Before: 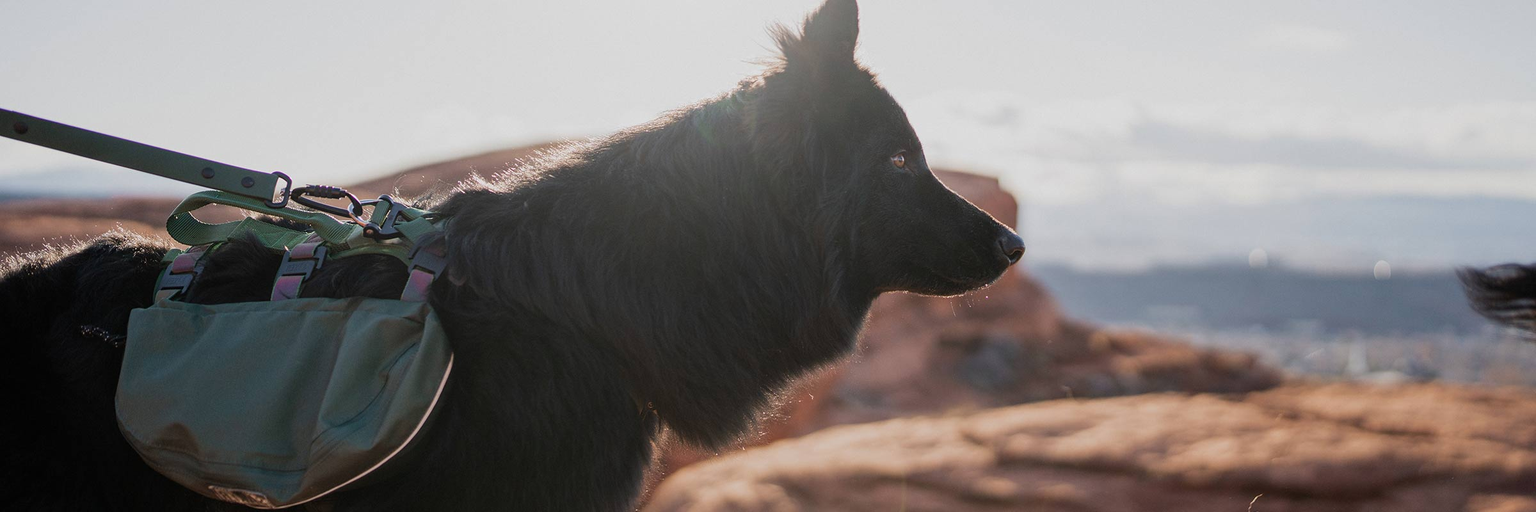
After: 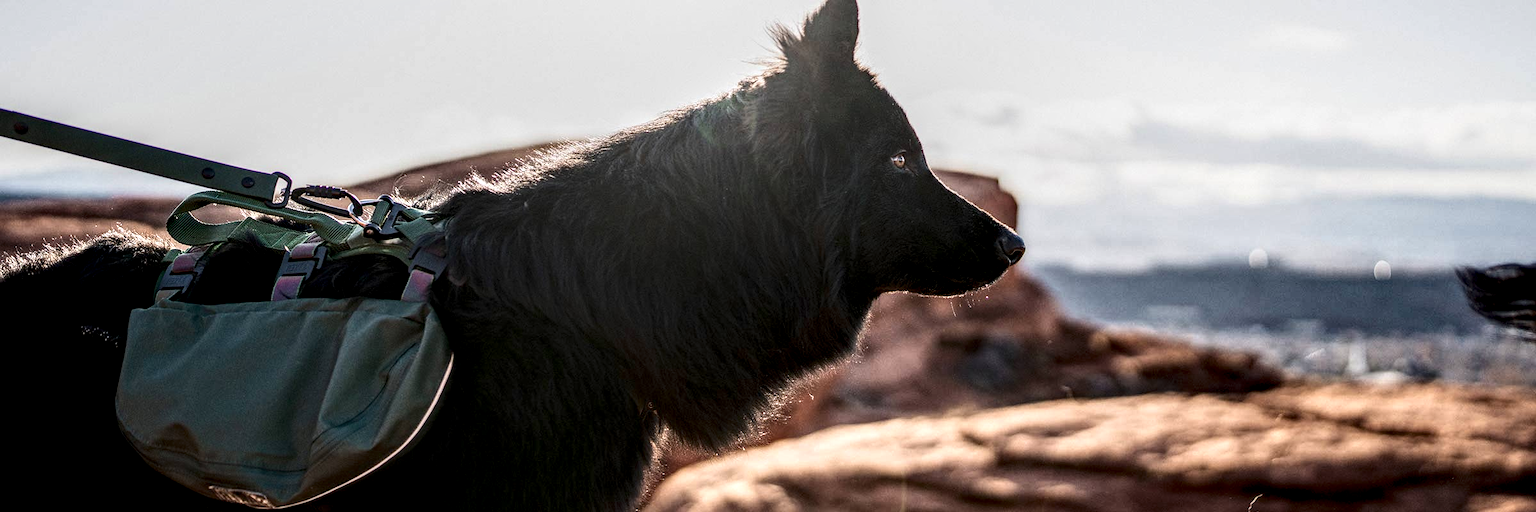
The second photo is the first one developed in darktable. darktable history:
contrast brightness saturation: contrast 0.277
haze removal: compatibility mode true, adaptive false
local contrast: highlights 19%, detail 186%
